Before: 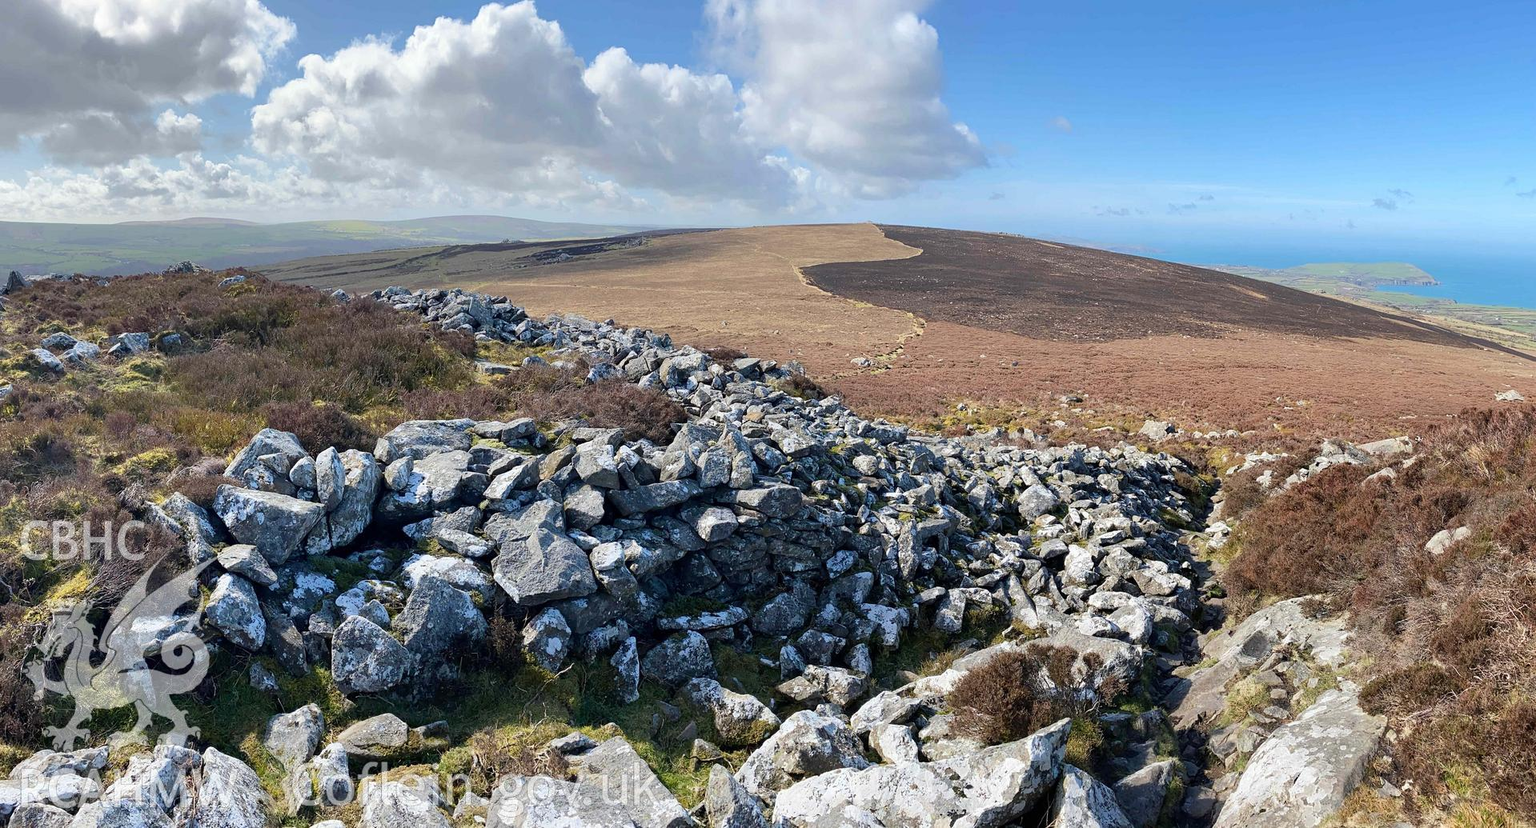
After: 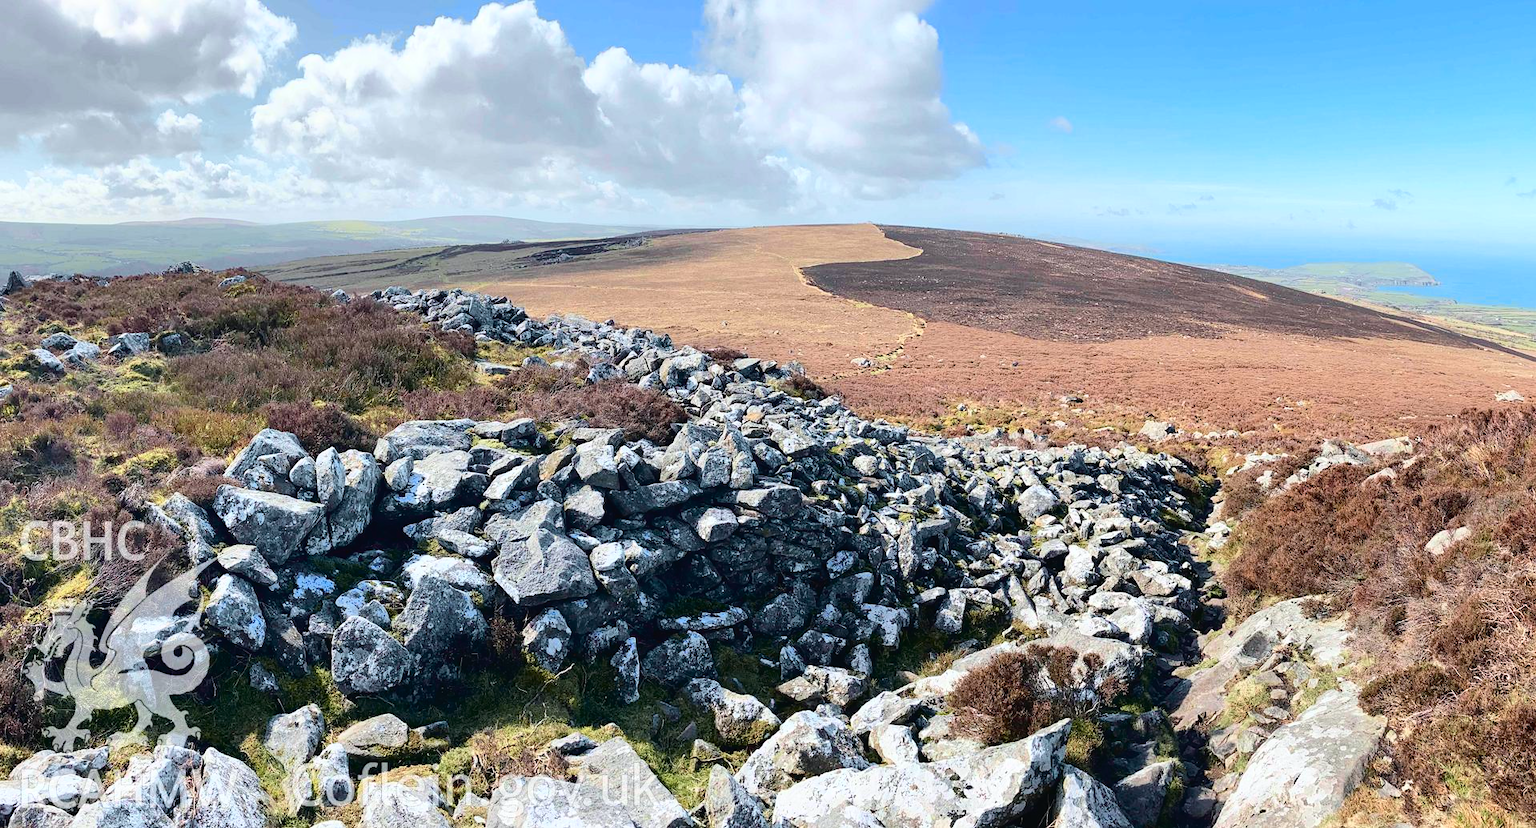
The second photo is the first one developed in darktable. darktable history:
tone curve: curves: ch0 [(0, 0.023) (0.087, 0.065) (0.184, 0.168) (0.45, 0.54) (0.57, 0.683) (0.722, 0.825) (0.877, 0.948) (1, 1)]; ch1 [(0, 0) (0.388, 0.369) (0.44, 0.44) (0.489, 0.481) (0.534, 0.551) (0.657, 0.659) (1, 1)]; ch2 [(0, 0) (0.353, 0.317) (0.408, 0.427) (0.472, 0.46) (0.5, 0.496) (0.537, 0.539) (0.576, 0.592) (0.625, 0.631) (1, 1)], color space Lab, independent channels, preserve colors none
